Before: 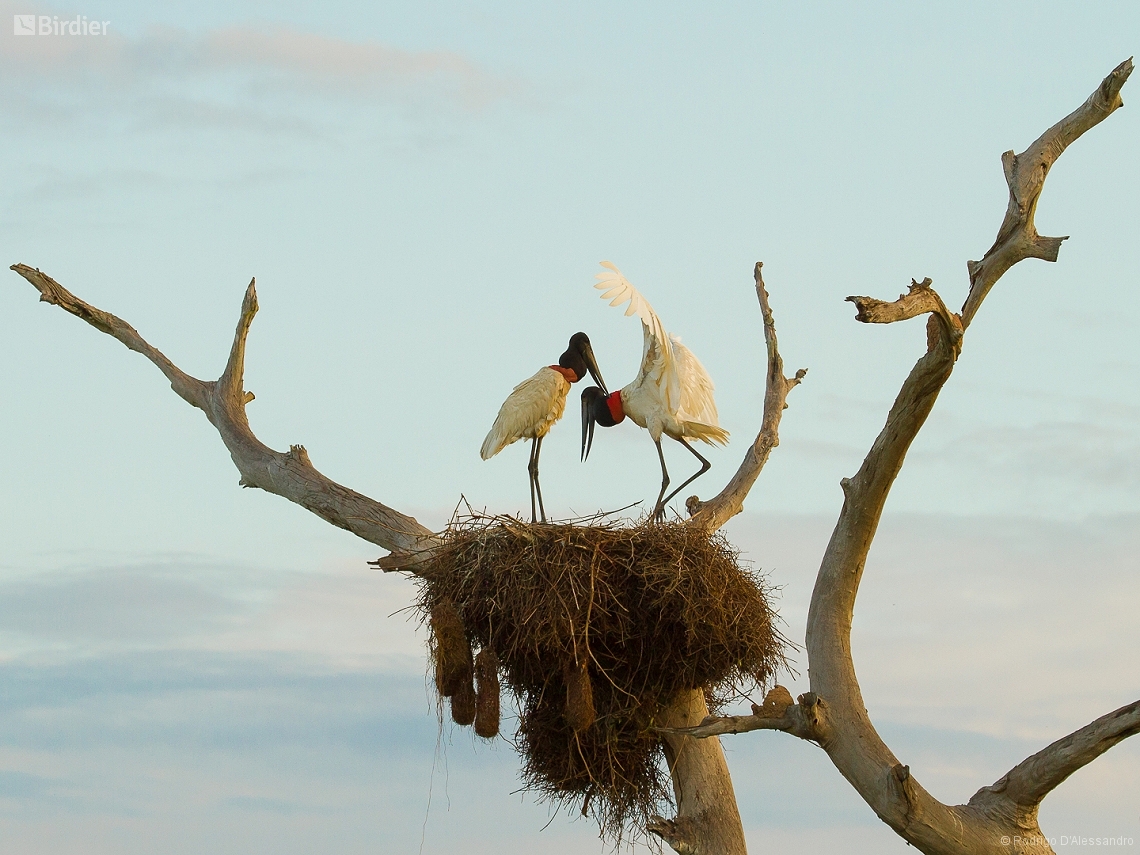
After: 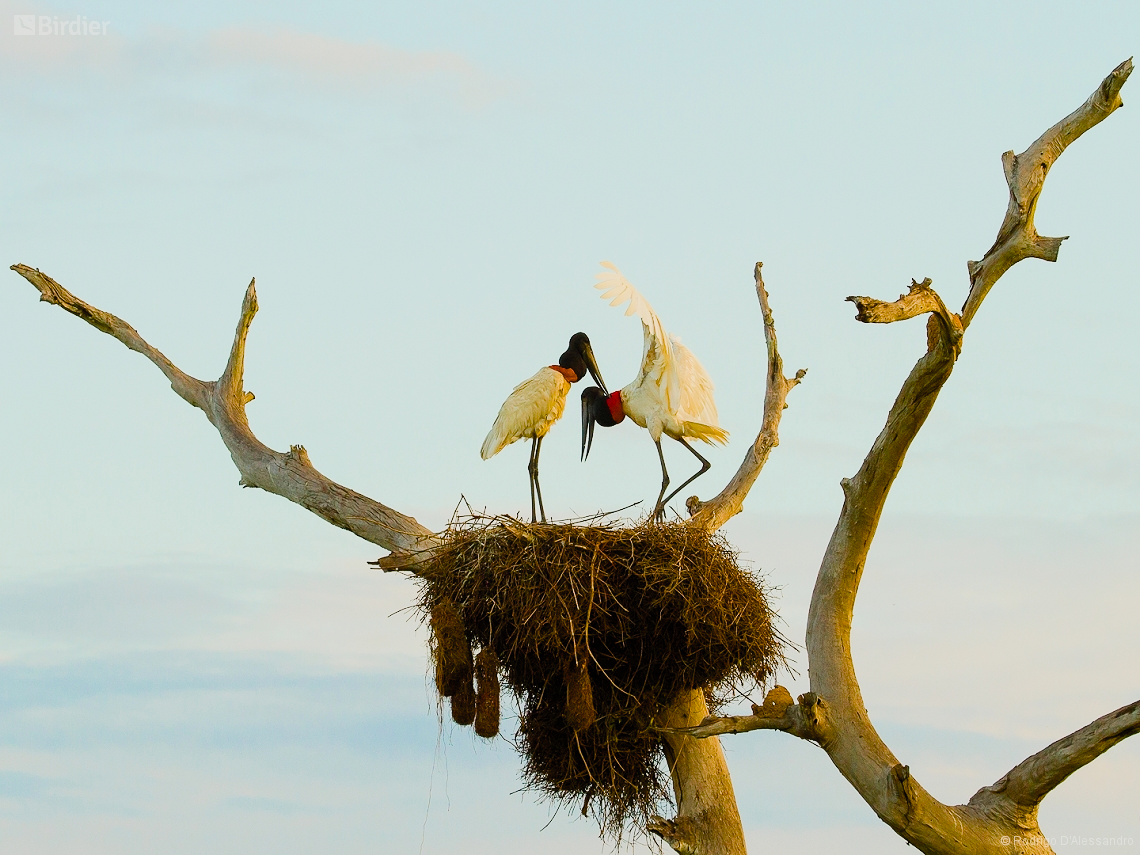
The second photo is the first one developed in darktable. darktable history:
contrast brightness saturation: contrast 0.2, brightness 0.15, saturation 0.14
filmic rgb: black relative exposure -7.65 EV, white relative exposure 4.56 EV, hardness 3.61, contrast 1.05
color balance rgb: perceptual saturation grading › global saturation 35%, perceptual saturation grading › highlights -30%, perceptual saturation grading › shadows 35%, perceptual brilliance grading › global brilliance 3%, perceptual brilliance grading › highlights -3%, perceptual brilliance grading › shadows 3%
